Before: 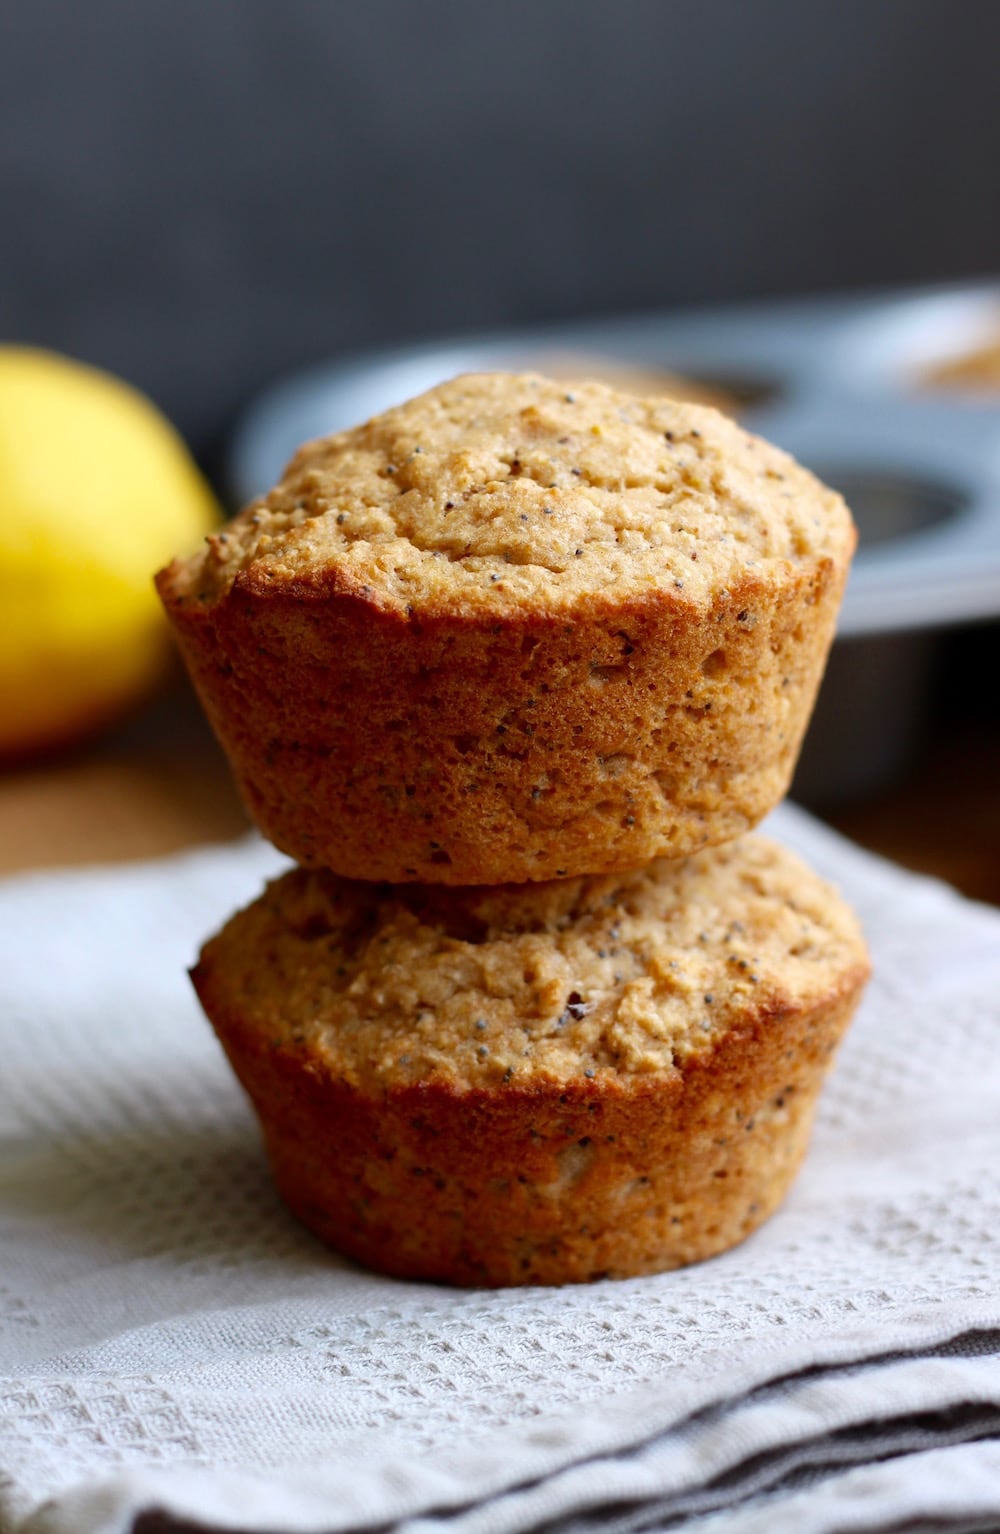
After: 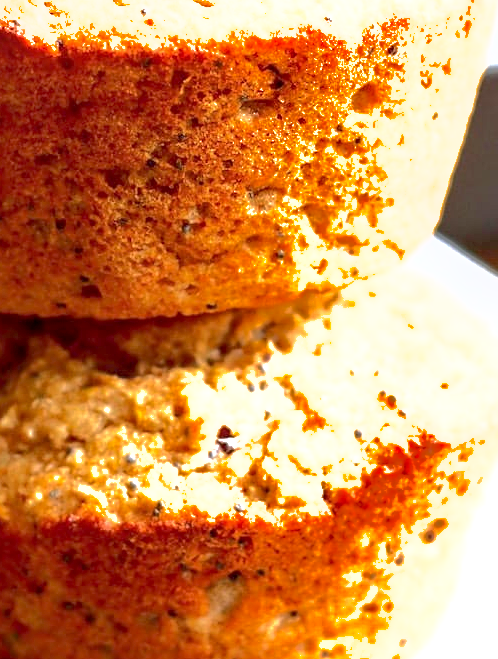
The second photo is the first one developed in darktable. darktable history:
exposure: black level correction 0.001, exposure 1.816 EV, compensate highlight preservation false
sharpen: amount 0.218
shadows and highlights: shadows 39.8, highlights -60.04
tone equalizer: -8 EV 0 EV, -7 EV 0.002 EV, -6 EV -0.005 EV, -5 EV -0.01 EV, -4 EV -0.077 EV, -3 EV -0.204 EV, -2 EV -0.239 EV, -1 EV 0.086 EV, +0 EV 0.284 EV, mask exposure compensation -0.494 EV
local contrast: on, module defaults
crop: left 35.04%, top 36.901%, right 15.089%, bottom 20.113%
